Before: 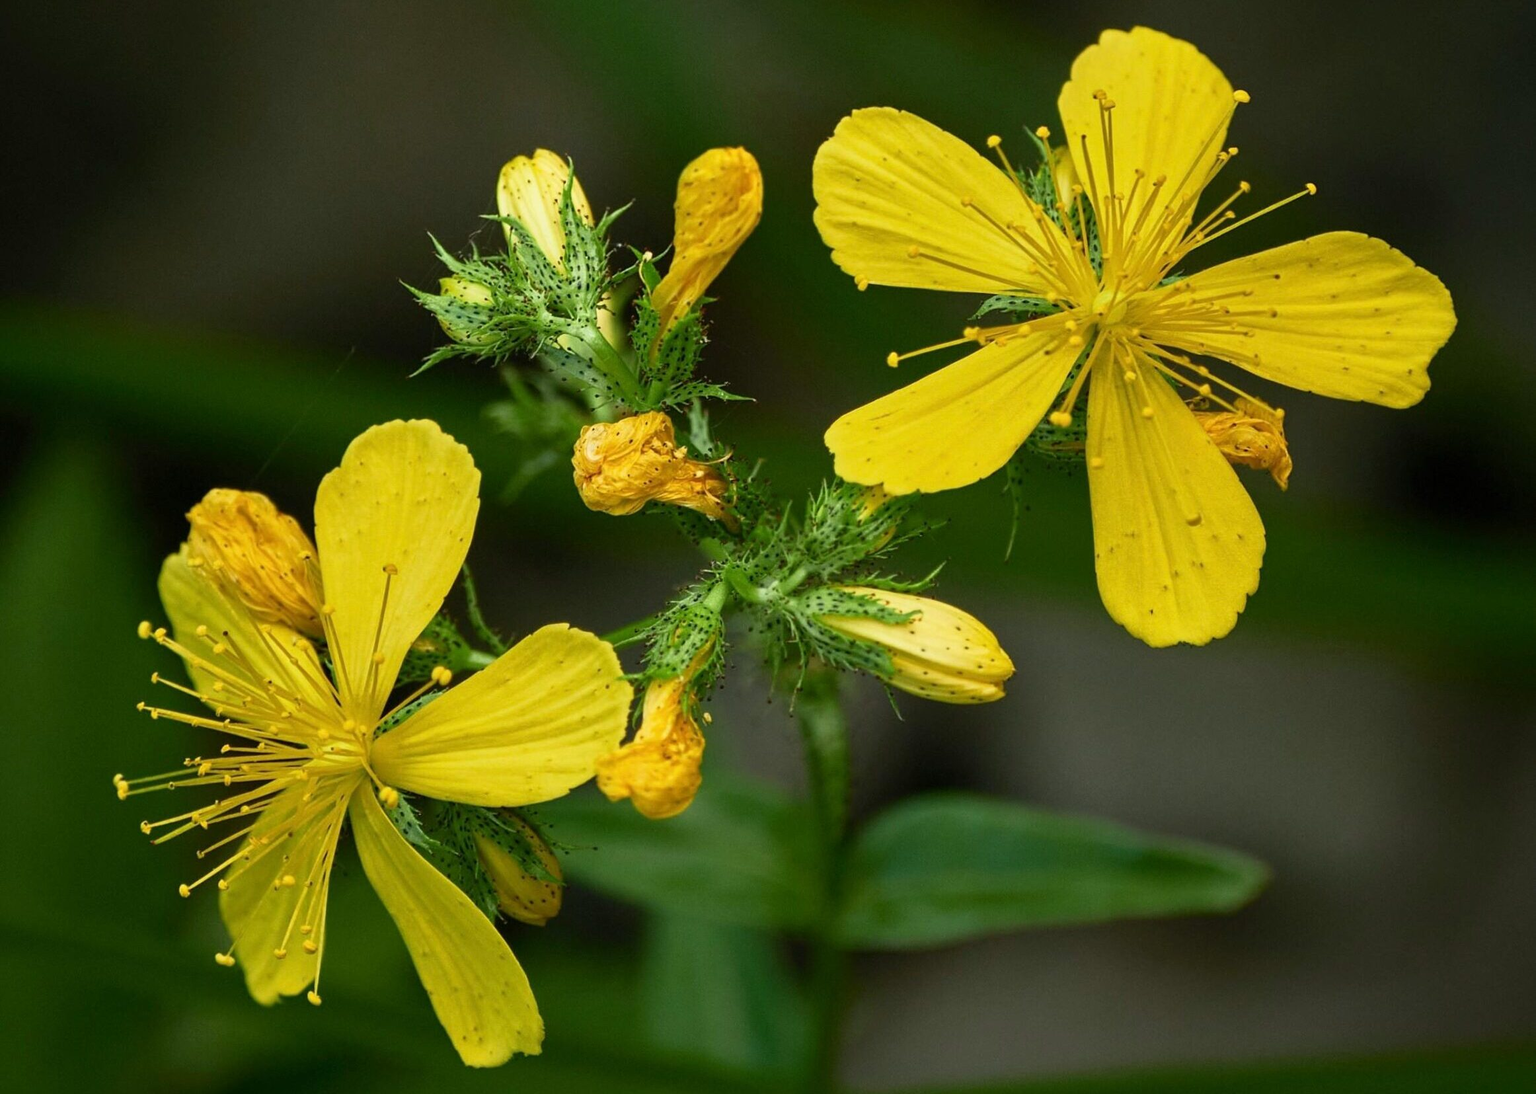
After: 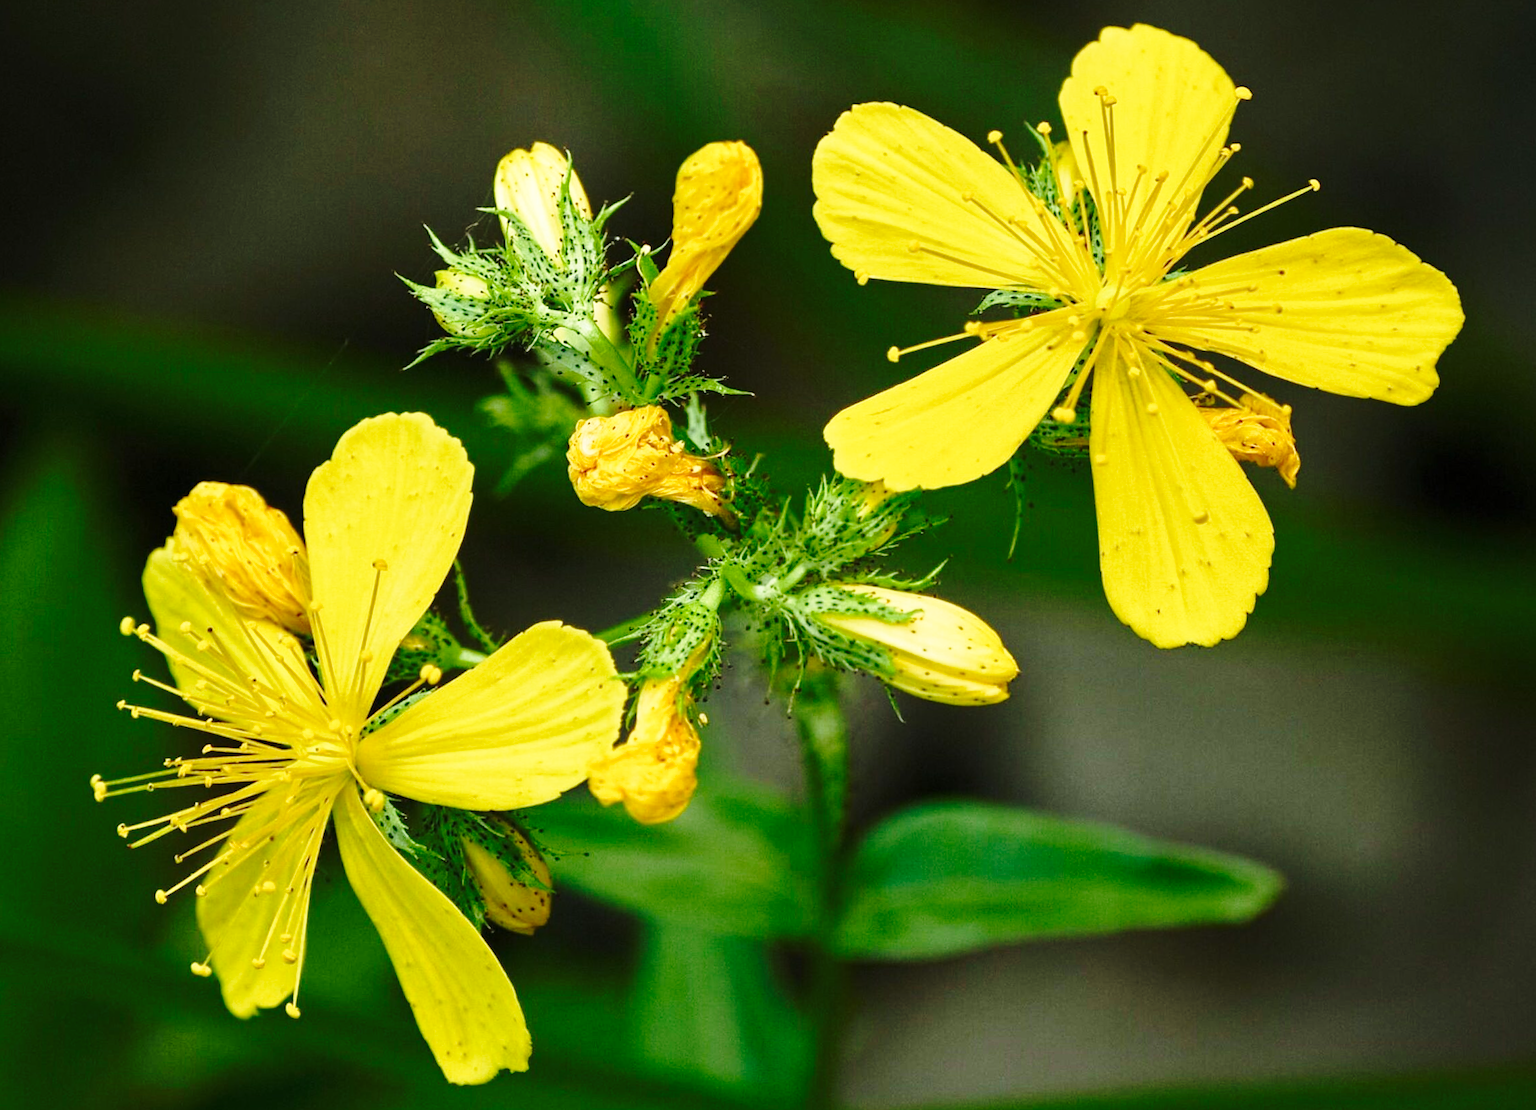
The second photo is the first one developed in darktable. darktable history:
white balance: red 0.988, blue 1.017
rotate and perspective: rotation 0.226°, lens shift (vertical) -0.042, crop left 0.023, crop right 0.982, crop top 0.006, crop bottom 0.994
base curve: curves: ch0 [(0, 0) (0.032, 0.037) (0.105, 0.228) (0.435, 0.76) (0.856, 0.983) (1, 1)], preserve colors none
